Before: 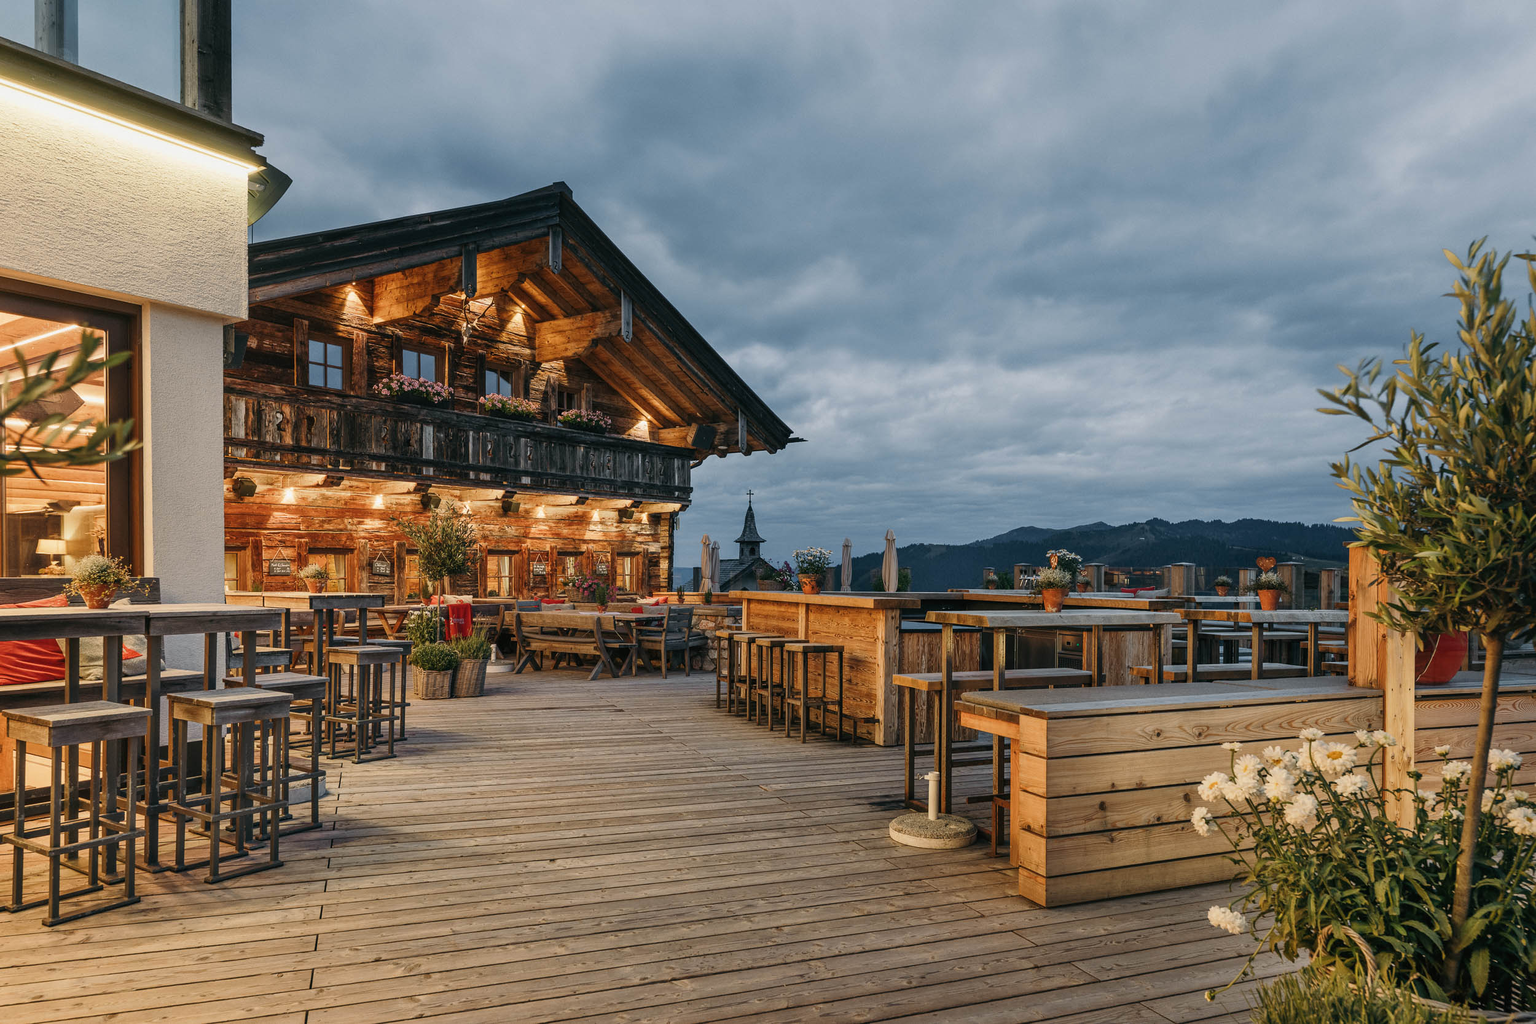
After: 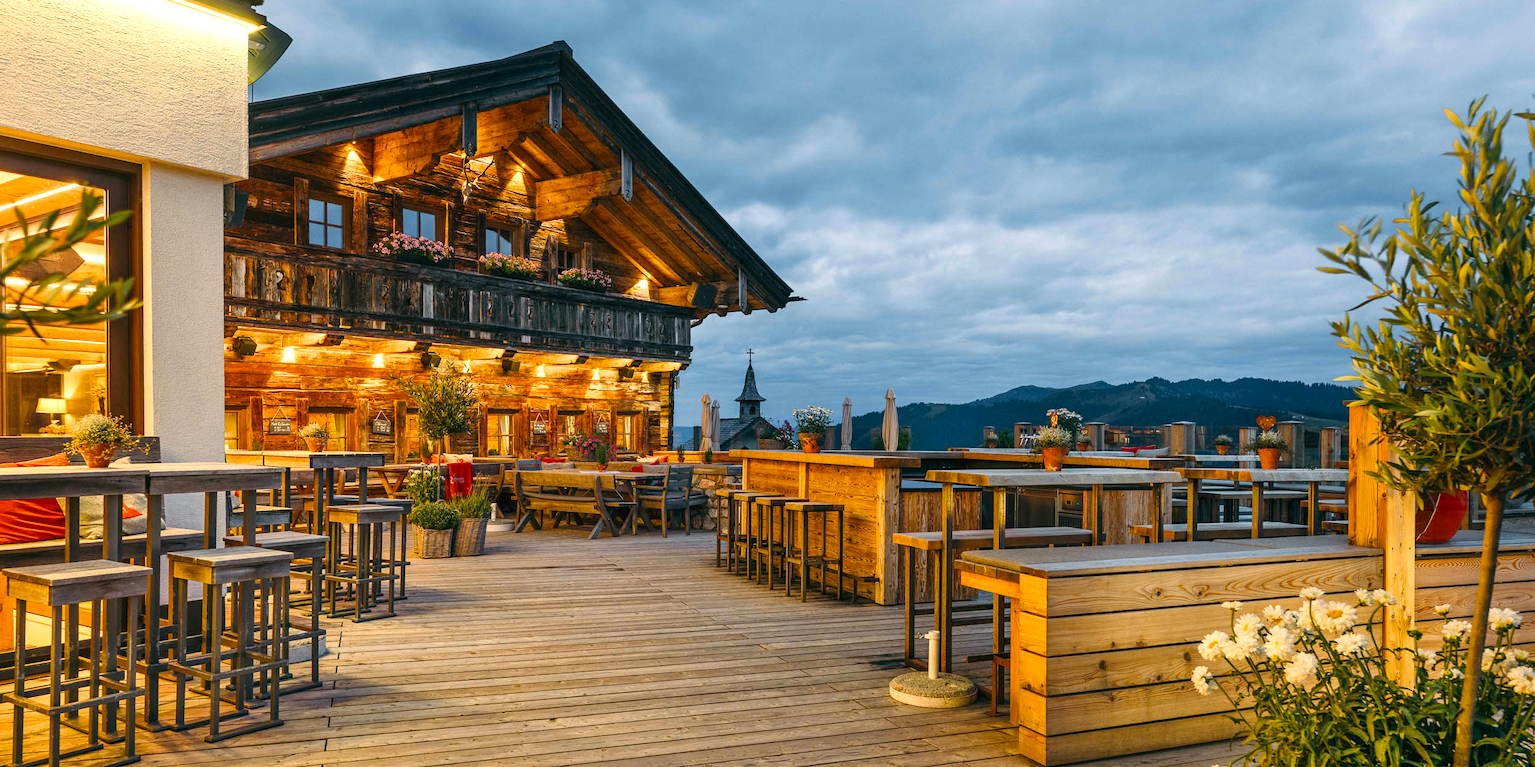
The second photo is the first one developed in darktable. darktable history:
exposure: black level correction 0.001, exposure 0.5 EV, compensate exposure bias true, compensate highlight preservation false
crop: top 13.819%, bottom 11.169%
color balance rgb: linear chroma grading › global chroma 15%, perceptual saturation grading › global saturation 30%
